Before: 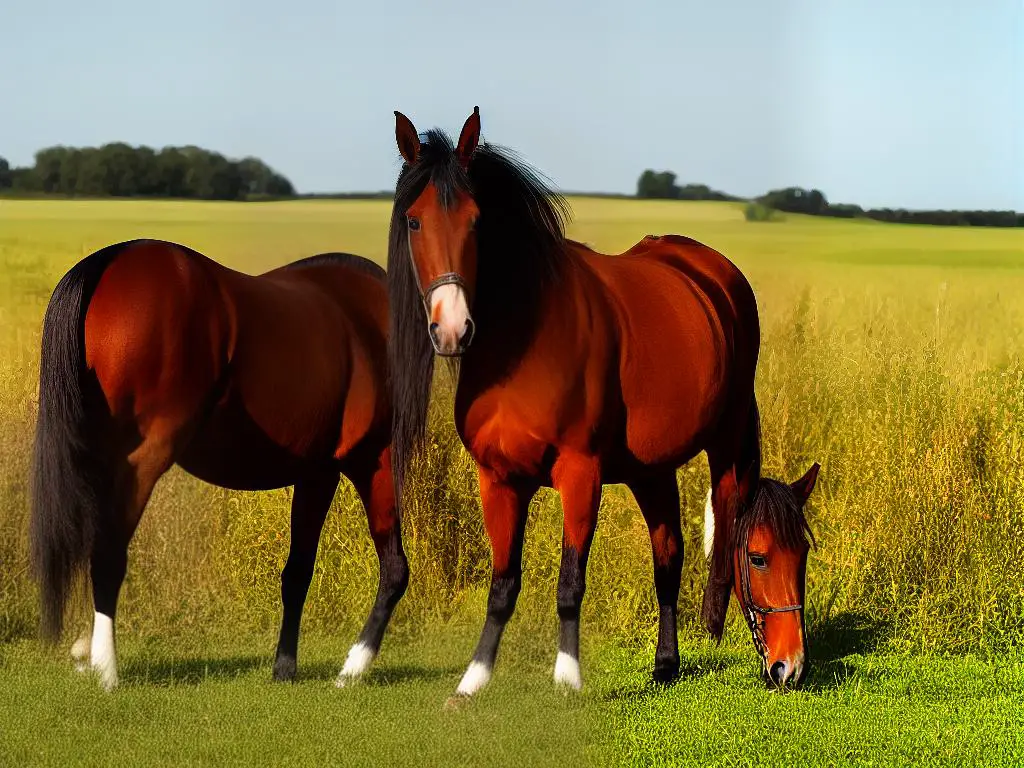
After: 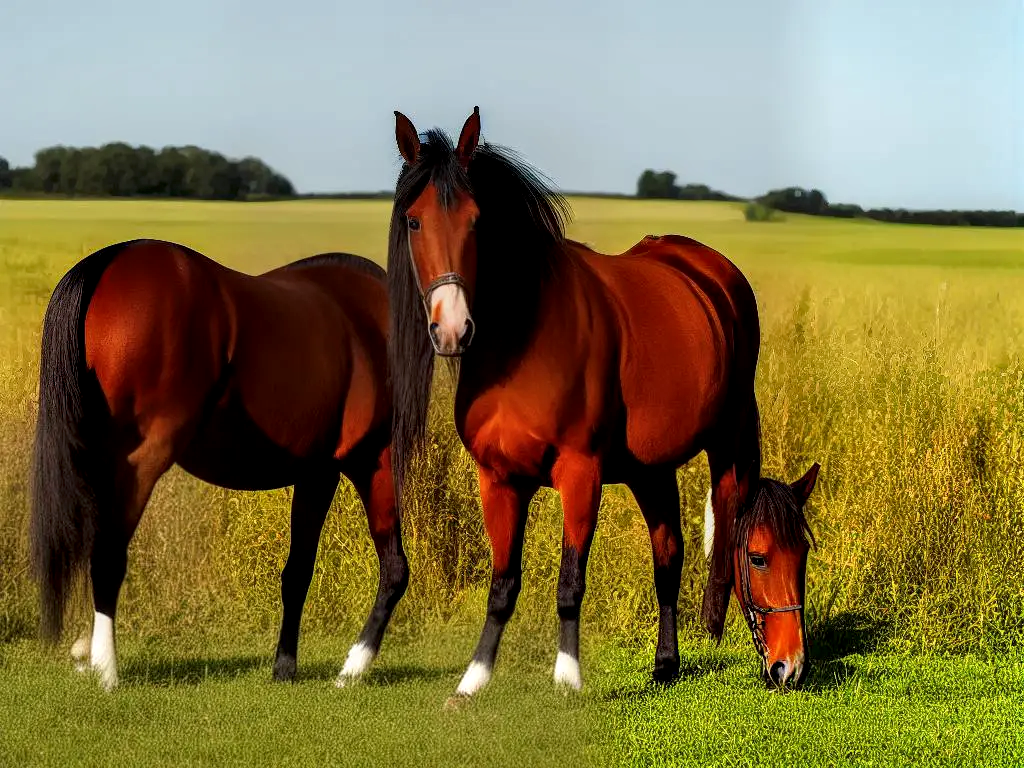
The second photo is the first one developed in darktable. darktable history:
local contrast: shadows 90%, midtone range 0.495
